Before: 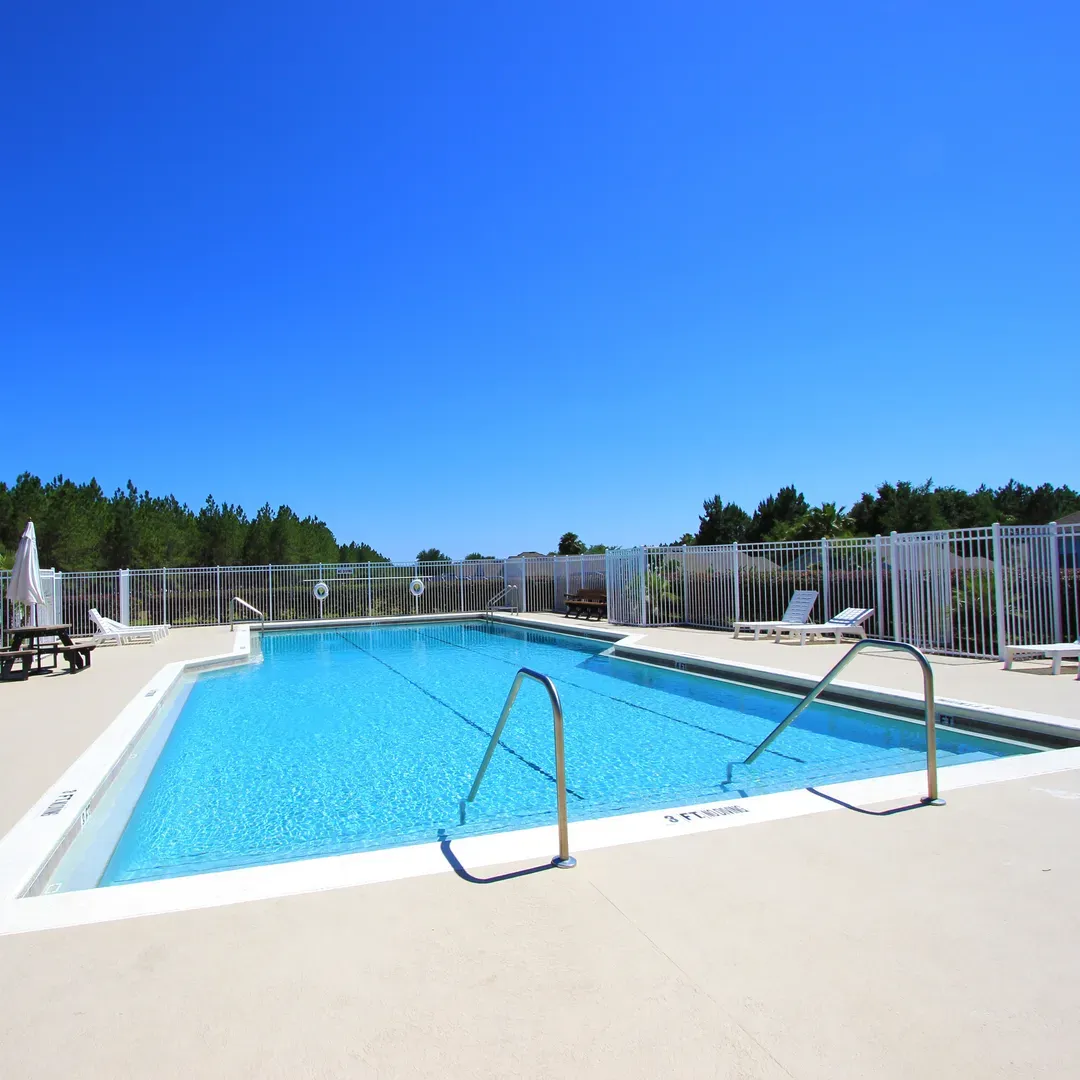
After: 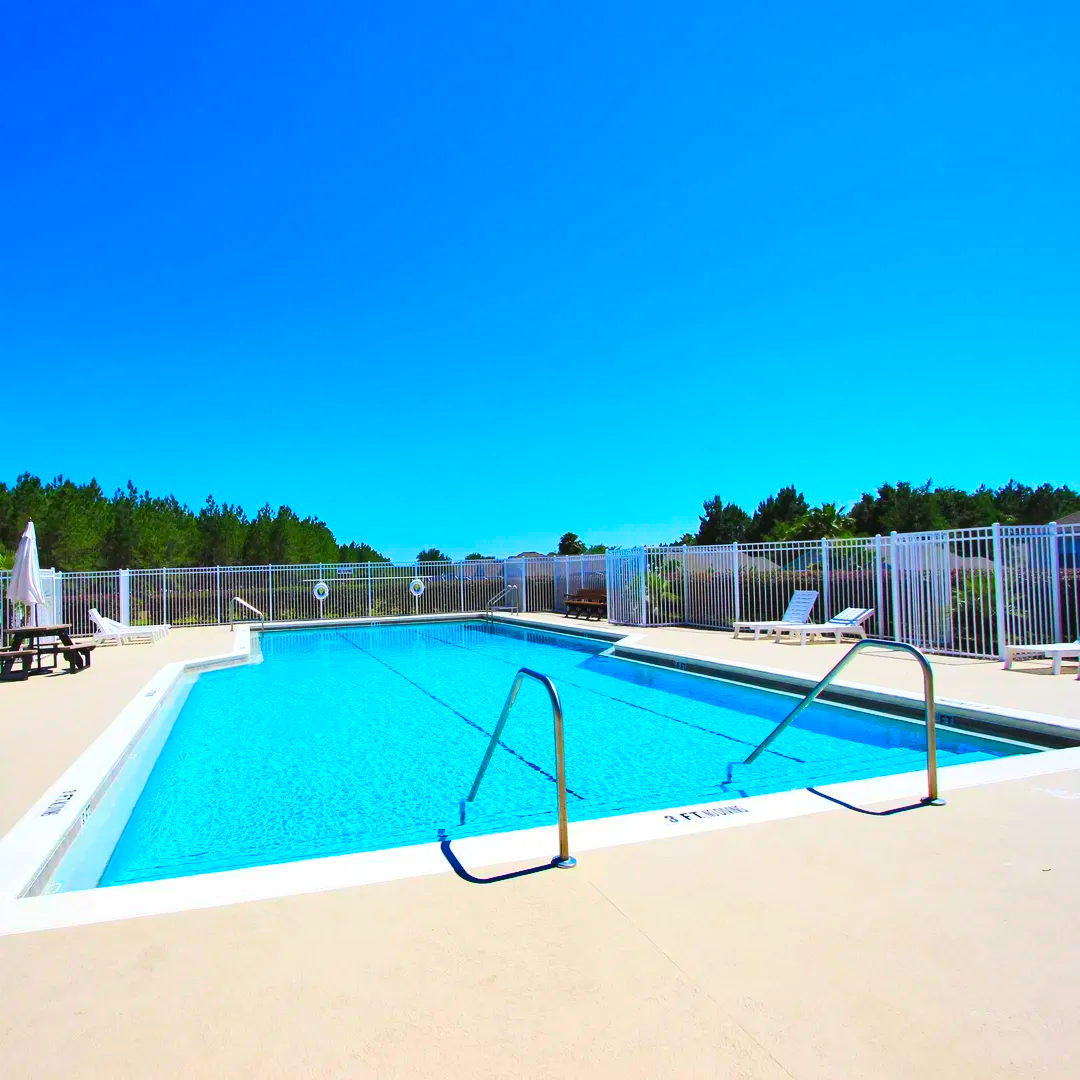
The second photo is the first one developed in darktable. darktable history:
shadows and highlights: soften with gaussian
contrast brightness saturation: contrast 0.2, brightness 0.2, saturation 0.8
